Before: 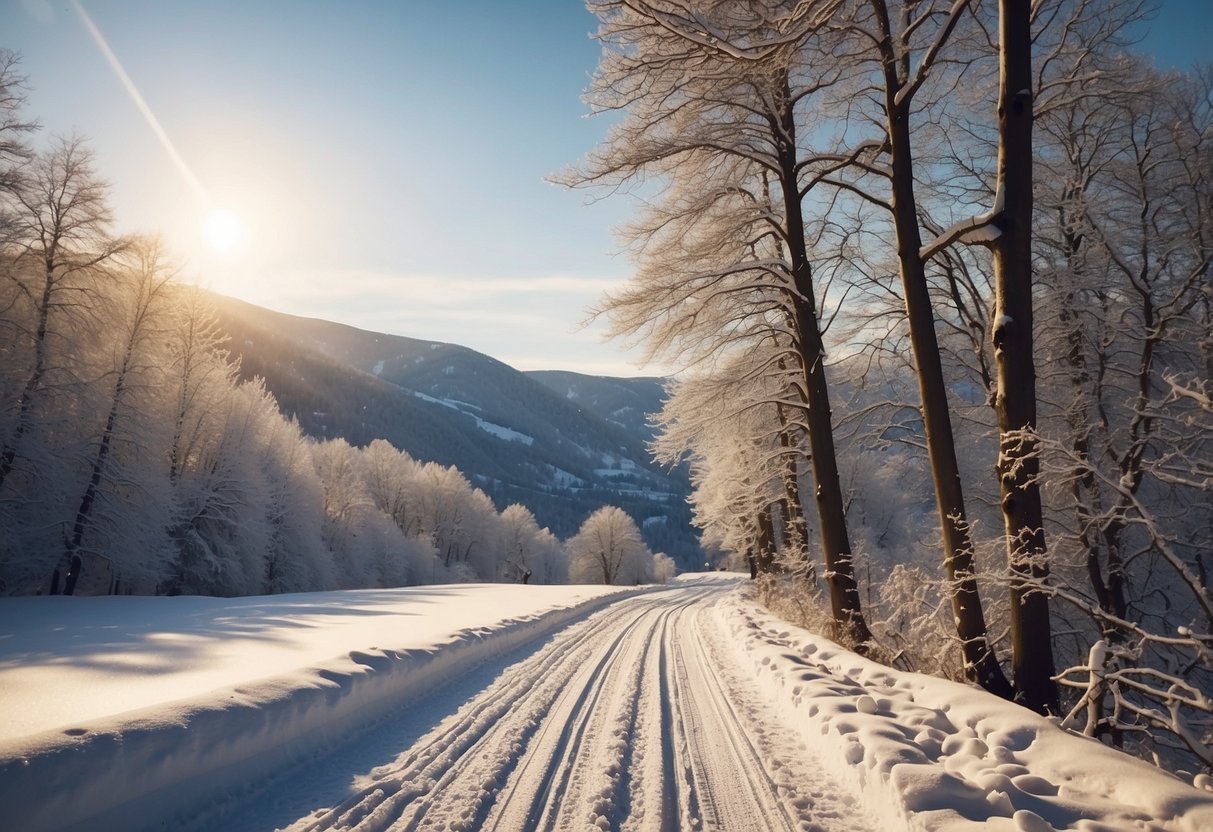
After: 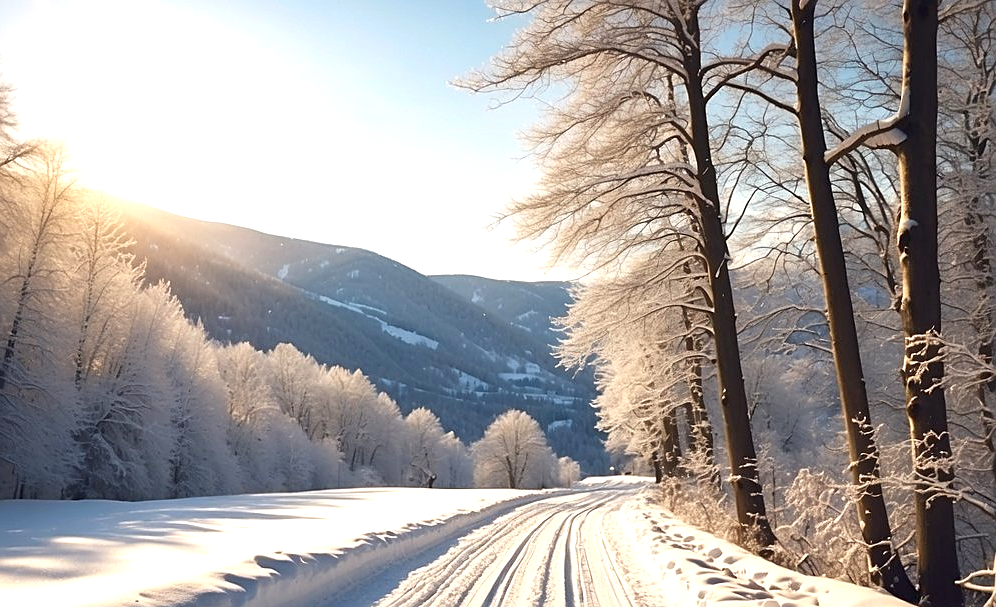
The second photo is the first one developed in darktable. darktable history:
exposure: black level correction 0, exposure 0.696 EV, compensate exposure bias true, compensate highlight preservation false
sharpen: on, module defaults
crop: left 7.832%, top 11.583%, right 10.013%, bottom 15.389%
